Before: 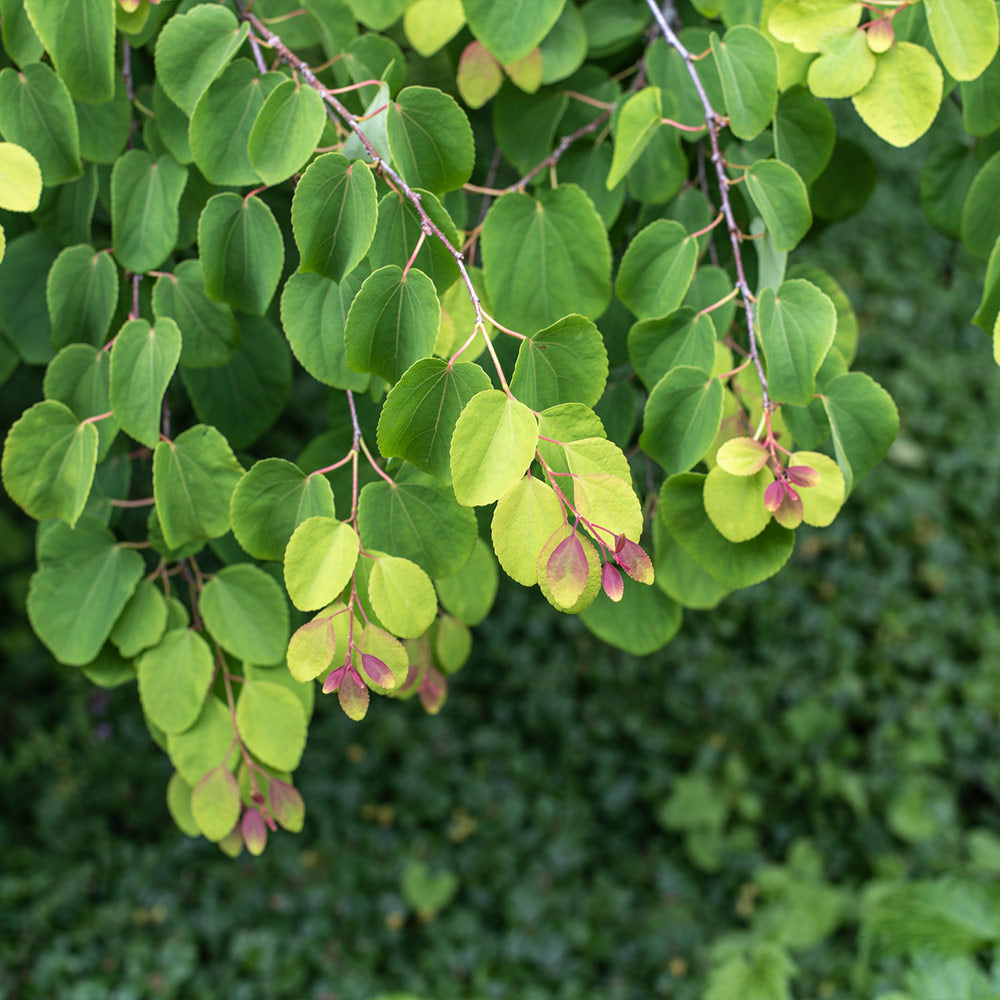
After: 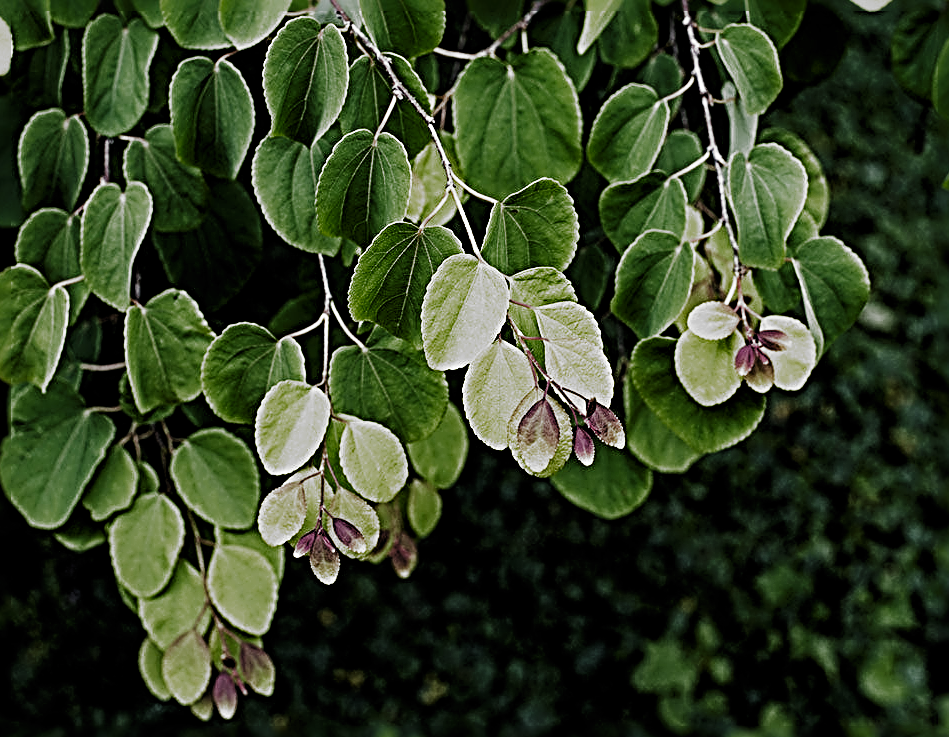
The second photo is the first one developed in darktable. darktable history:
crop and rotate: left 2.975%, top 13.666%, right 2.095%, bottom 12.588%
sharpen: radius 4.019, amount 1.992
filmic rgb: black relative exposure -5.11 EV, white relative exposure 3.97 EV, hardness 2.88, contrast 1.297, highlights saturation mix -29.99%, add noise in highlights 0.002, preserve chrominance no, color science v3 (2019), use custom middle-gray values true, iterations of high-quality reconstruction 10, contrast in highlights soft
levels: levels [0, 0.618, 1]
